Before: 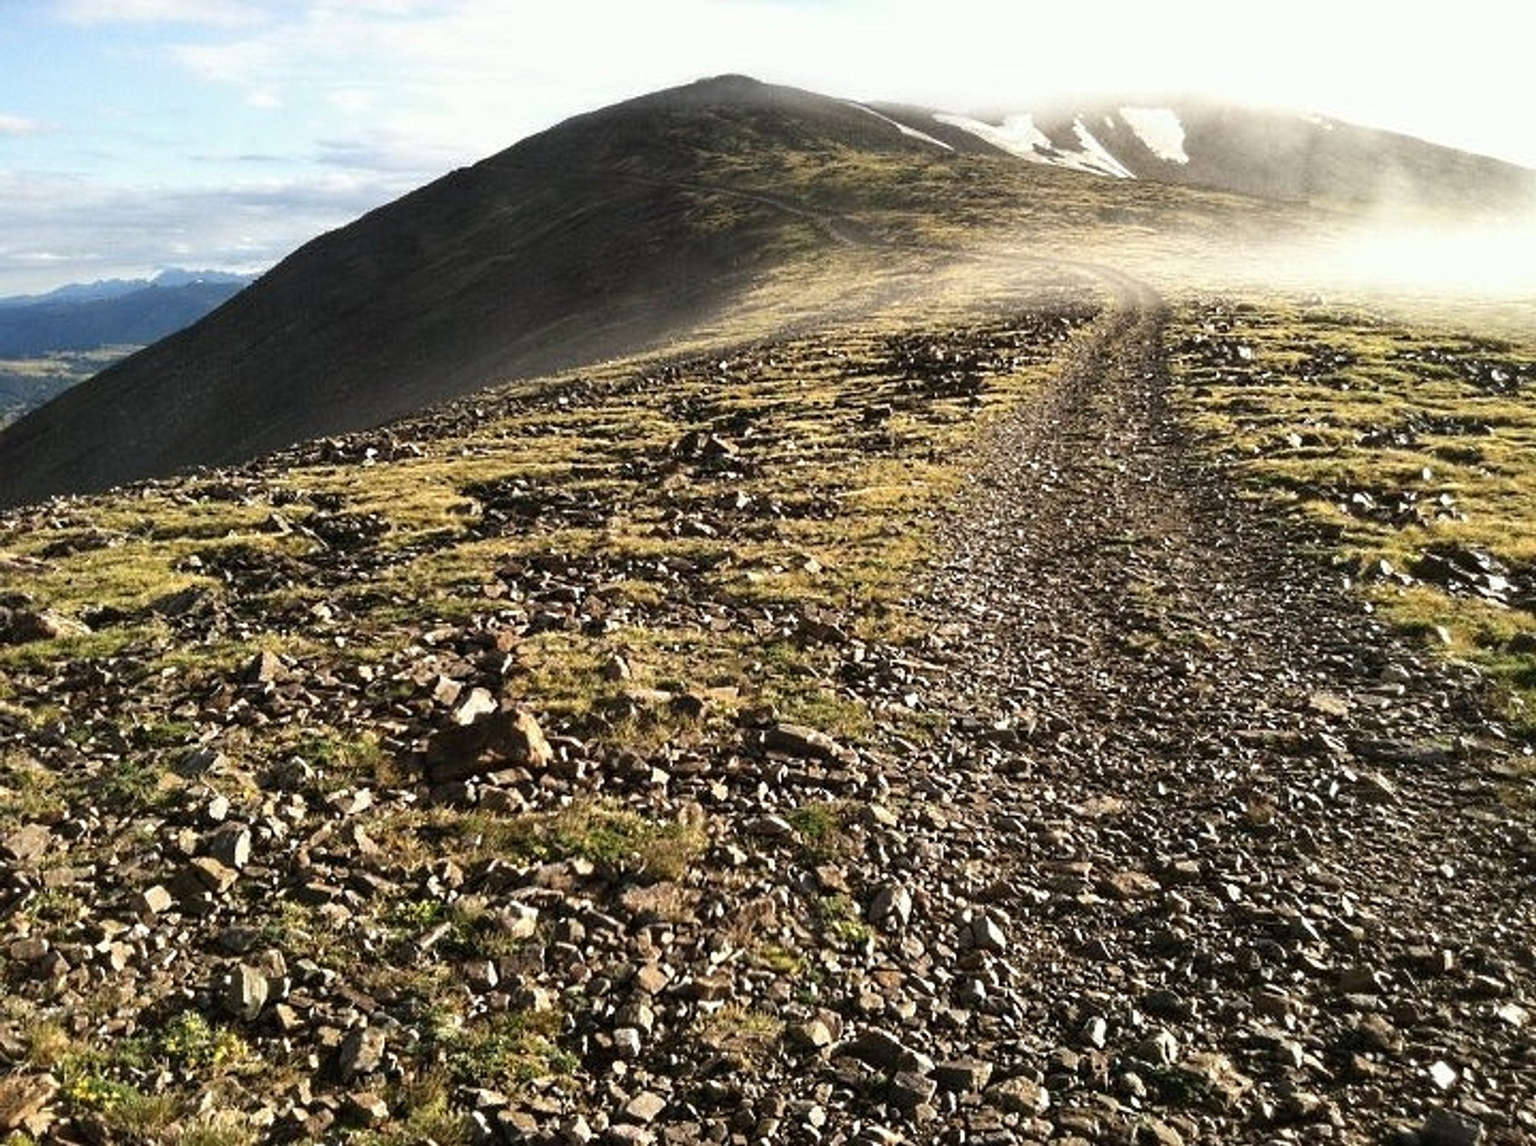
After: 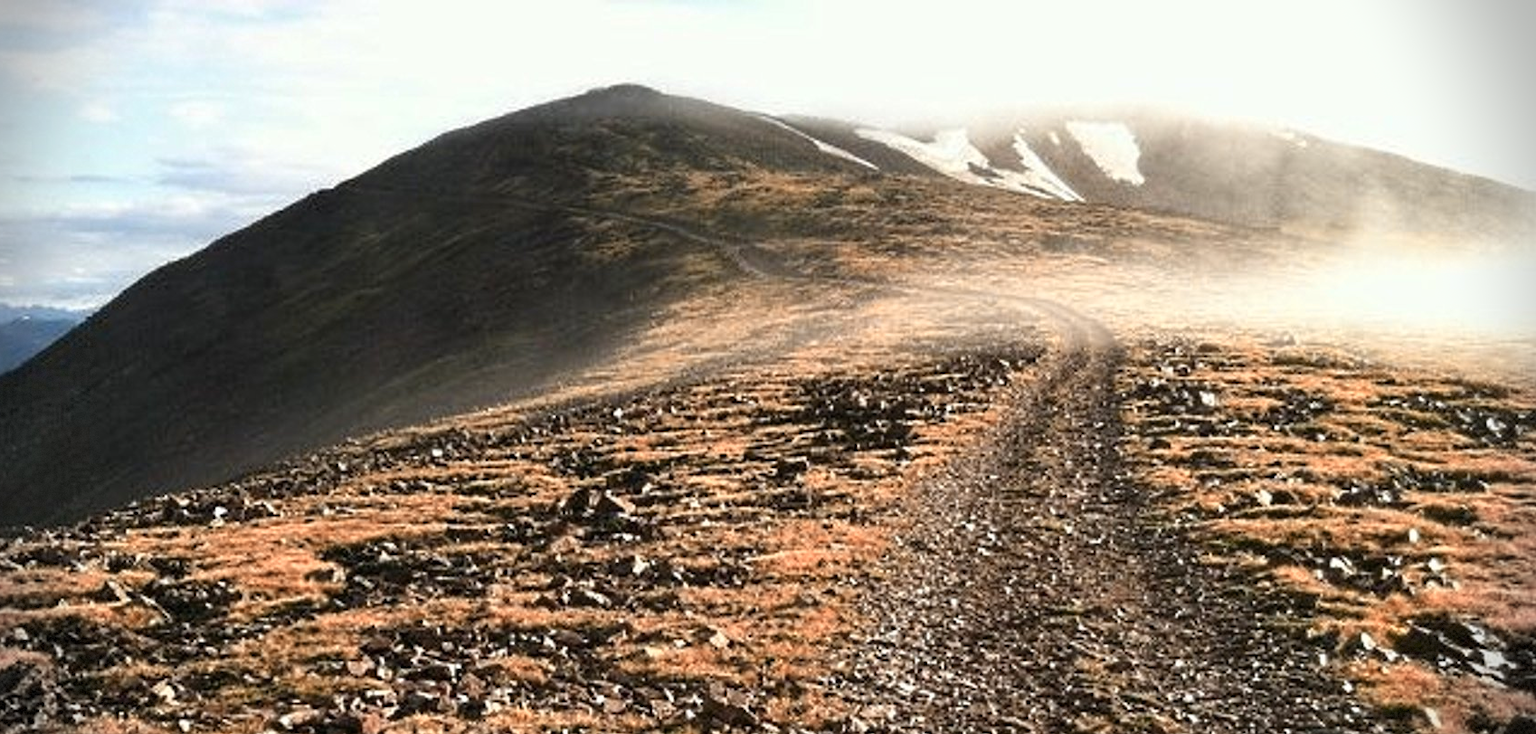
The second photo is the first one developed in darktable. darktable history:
color zones: curves: ch2 [(0, 0.5) (0.084, 0.497) (0.323, 0.335) (0.4, 0.497) (1, 0.5)]
color balance rgb: power › hue 328.4°, perceptual saturation grading › global saturation 0.615%, global vibrance 20%
vignetting: fall-off start 87.61%, fall-off radius 24.86%, dithering 8-bit output
crop and rotate: left 11.542%, bottom 43.269%
